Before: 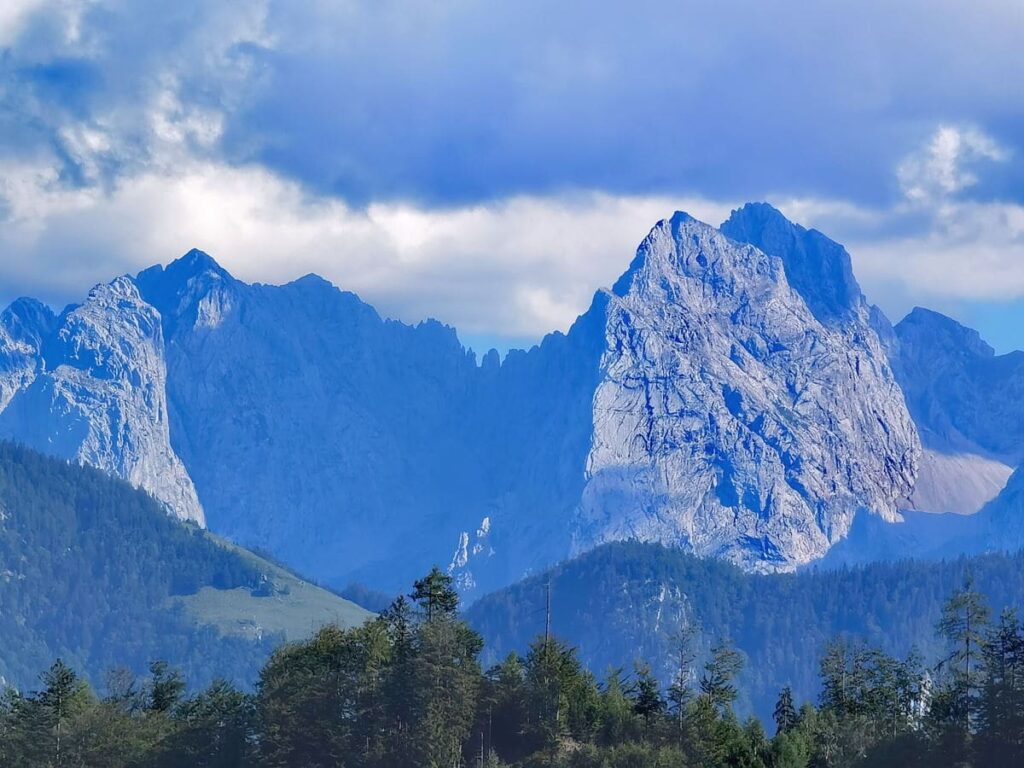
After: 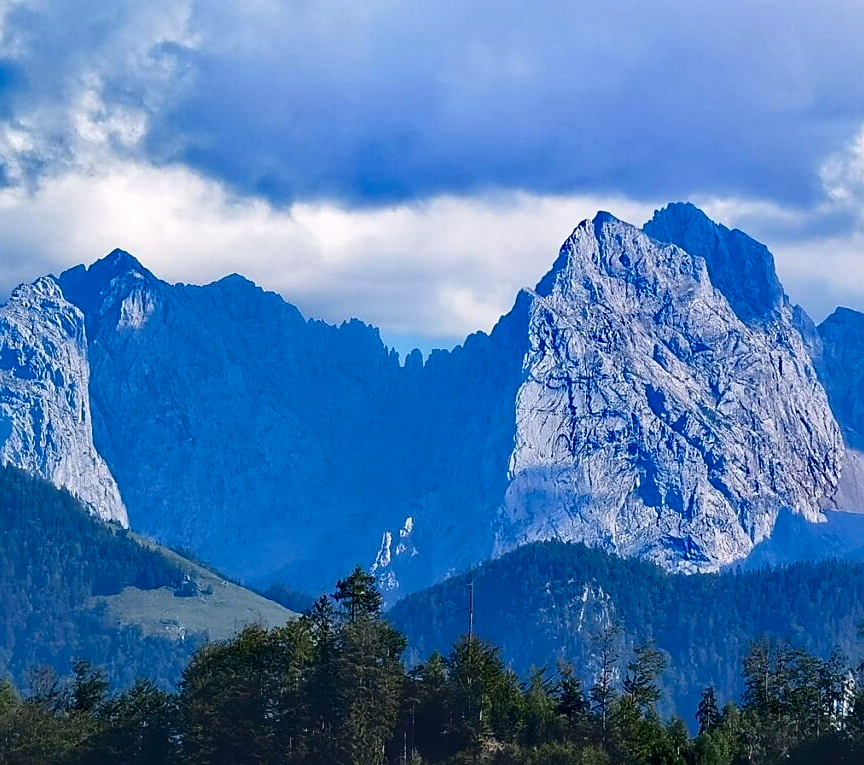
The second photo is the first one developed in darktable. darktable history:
crop: left 7.598%, right 7.873%
contrast brightness saturation: contrast 0.2, brightness -0.11, saturation 0.1
sharpen: on, module defaults
